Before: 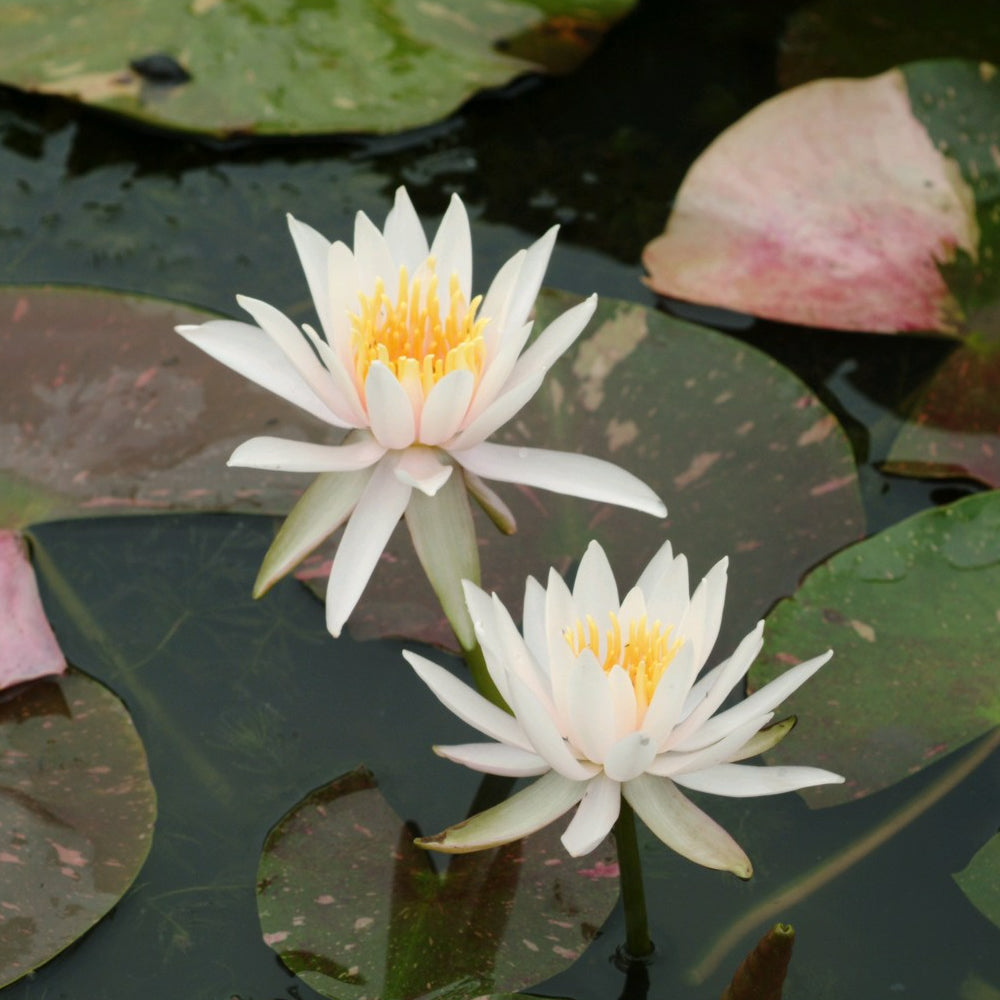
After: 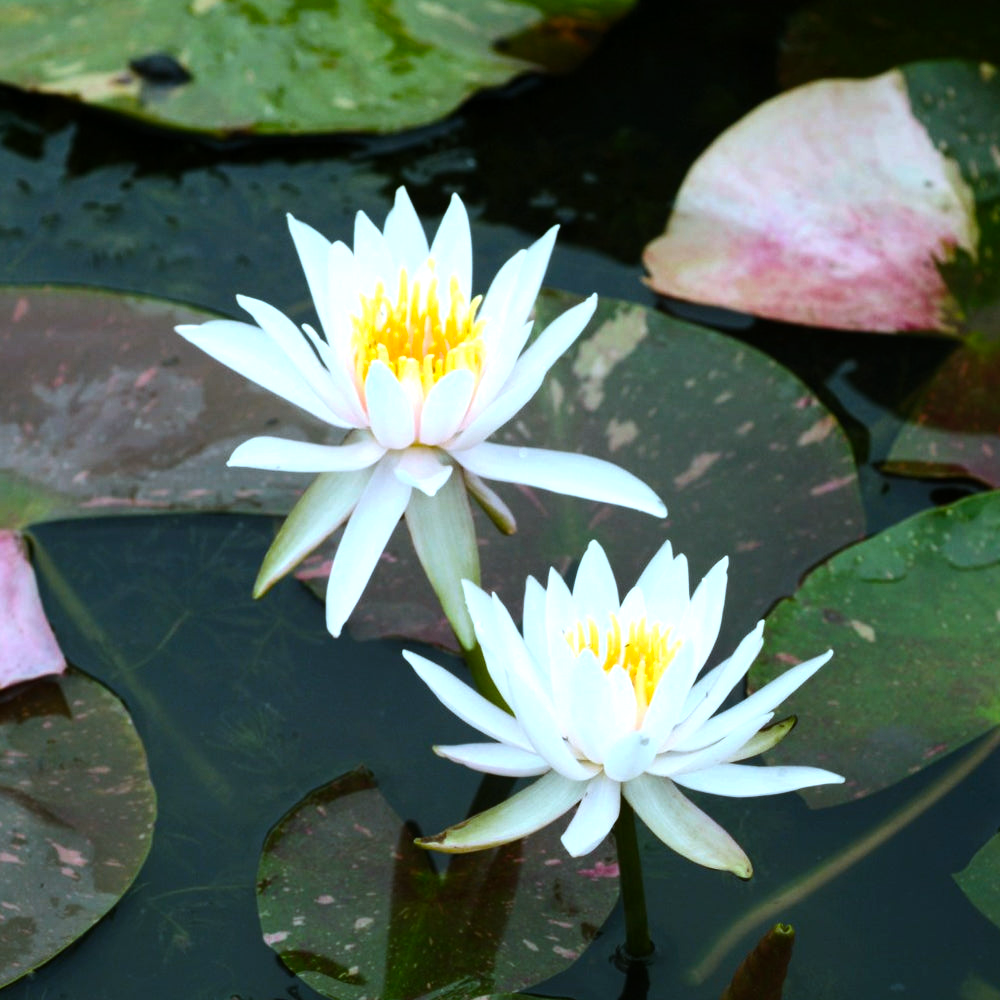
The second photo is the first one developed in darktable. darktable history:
color balance rgb: perceptual saturation grading › global saturation 20%, global vibrance 20%
white balance: red 0.931, blue 1.11
color calibration: illuminant Planckian (black body), adaptation linear Bradford (ICC v4), x 0.361, y 0.366, temperature 4511.61 K, saturation algorithm version 1 (2020)
tone equalizer: -8 EV -0.75 EV, -7 EV -0.7 EV, -6 EV -0.6 EV, -5 EV -0.4 EV, -3 EV 0.4 EV, -2 EV 0.6 EV, -1 EV 0.7 EV, +0 EV 0.75 EV, edges refinement/feathering 500, mask exposure compensation -1.57 EV, preserve details no
